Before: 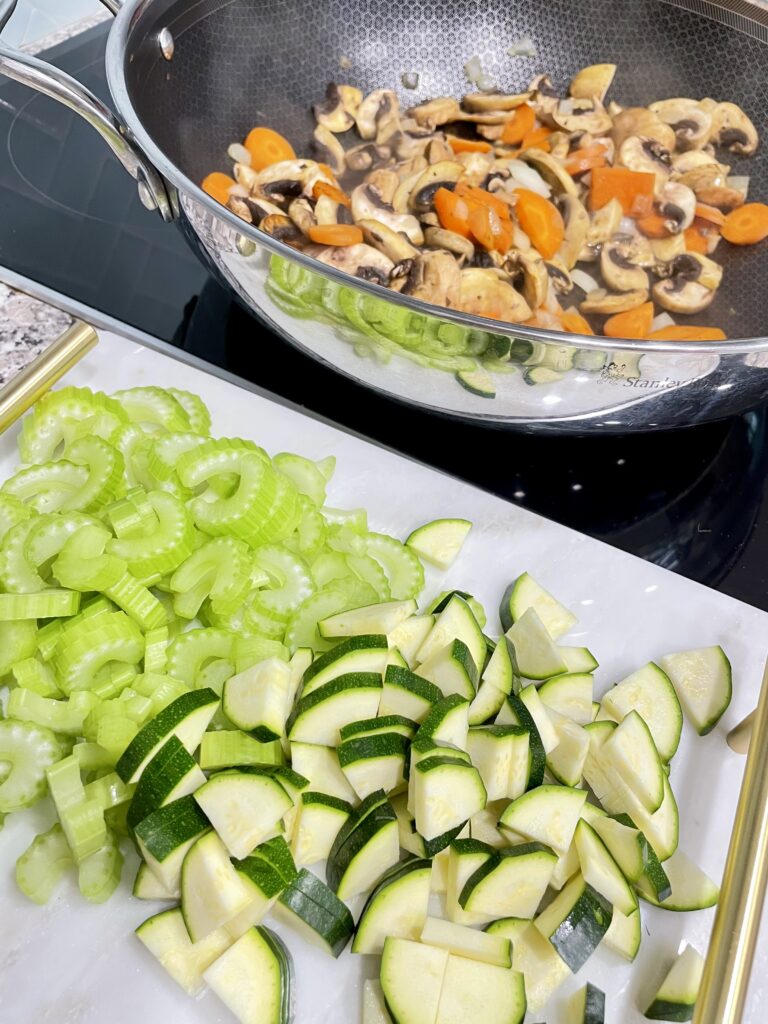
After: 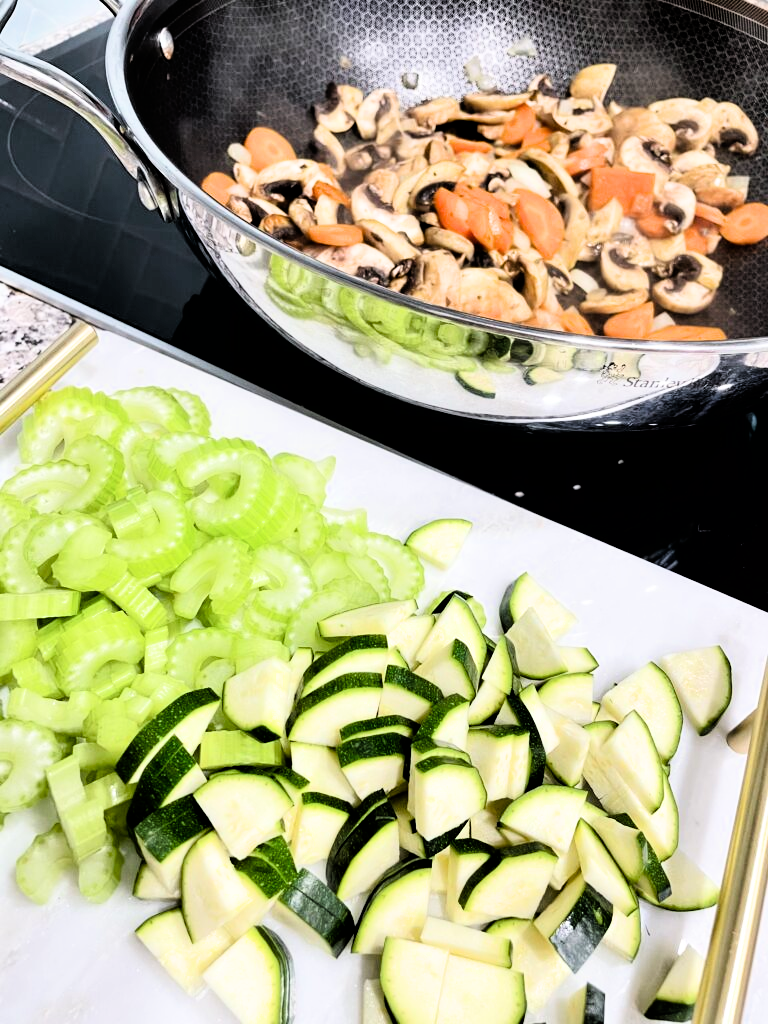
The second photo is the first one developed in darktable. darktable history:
filmic rgb: black relative exposure -3.77 EV, white relative exposure 2.4 EV, dynamic range scaling -49.71%, hardness 3.47, latitude 30.21%, contrast 1.804, iterations of high-quality reconstruction 10
